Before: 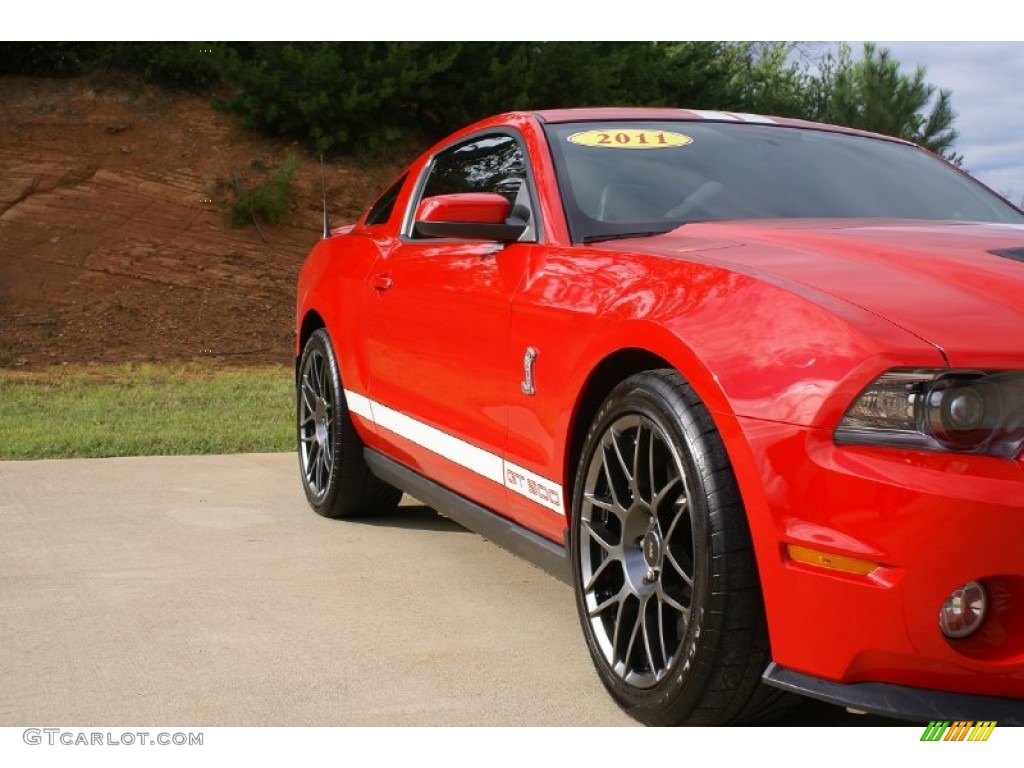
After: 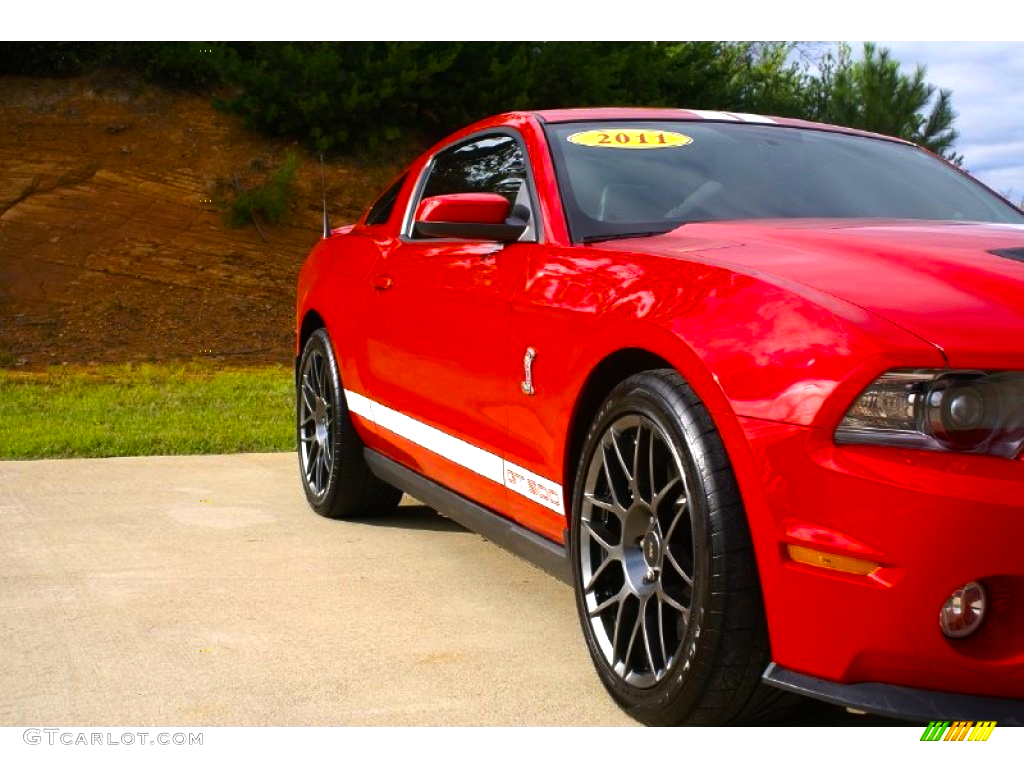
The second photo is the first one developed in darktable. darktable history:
color balance rgb: linear chroma grading › global chroma 9.871%, perceptual saturation grading › global saturation 38.816%, perceptual brilliance grading › global brilliance 15.213%, perceptual brilliance grading › shadows -34.747%
